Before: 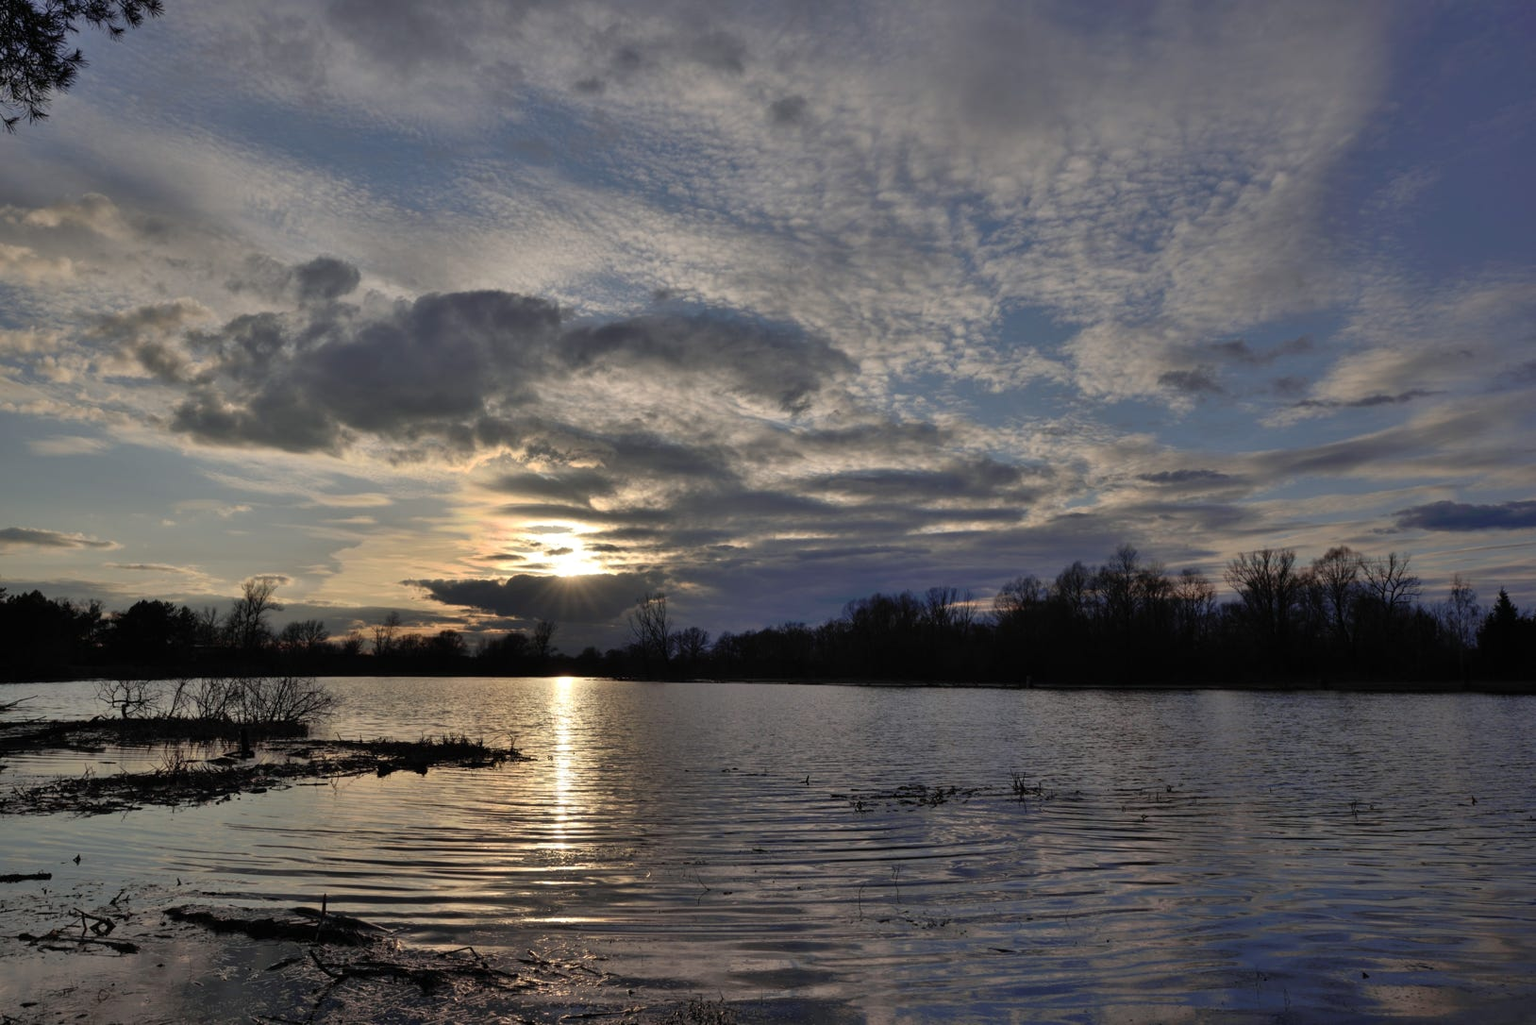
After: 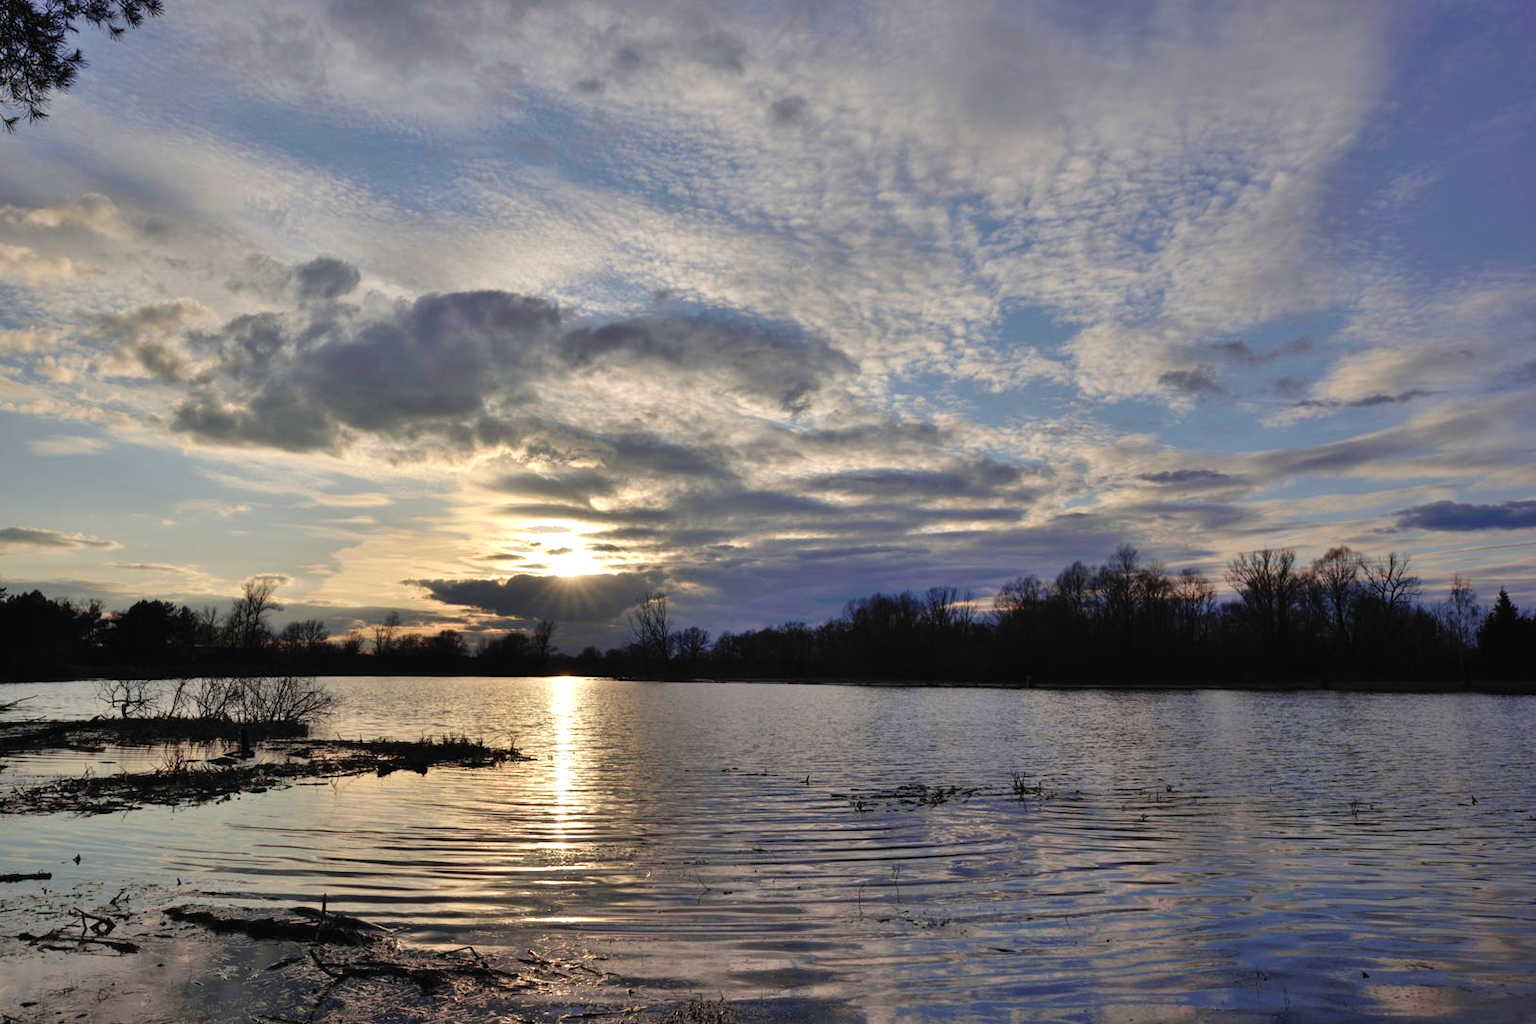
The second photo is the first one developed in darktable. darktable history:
velvia: on, module defaults
exposure: black level correction 0, exposure 0.6 EV, compensate highlight preservation false
tone equalizer: edges refinement/feathering 500, mask exposure compensation -1.57 EV, preserve details no
tone curve: curves: ch0 [(0, 0.013) (0.036, 0.035) (0.274, 0.288) (0.504, 0.536) (0.844, 0.84) (1, 0.97)]; ch1 [(0, 0) (0.389, 0.403) (0.462, 0.48) (0.499, 0.5) (0.522, 0.534) (0.567, 0.588) (0.626, 0.645) (0.749, 0.781) (1, 1)]; ch2 [(0, 0) (0.457, 0.486) (0.5, 0.501) (0.533, 0.539) (0.599, 0.6) (0.704, 0.732) (1, 1)], preserve colors none
